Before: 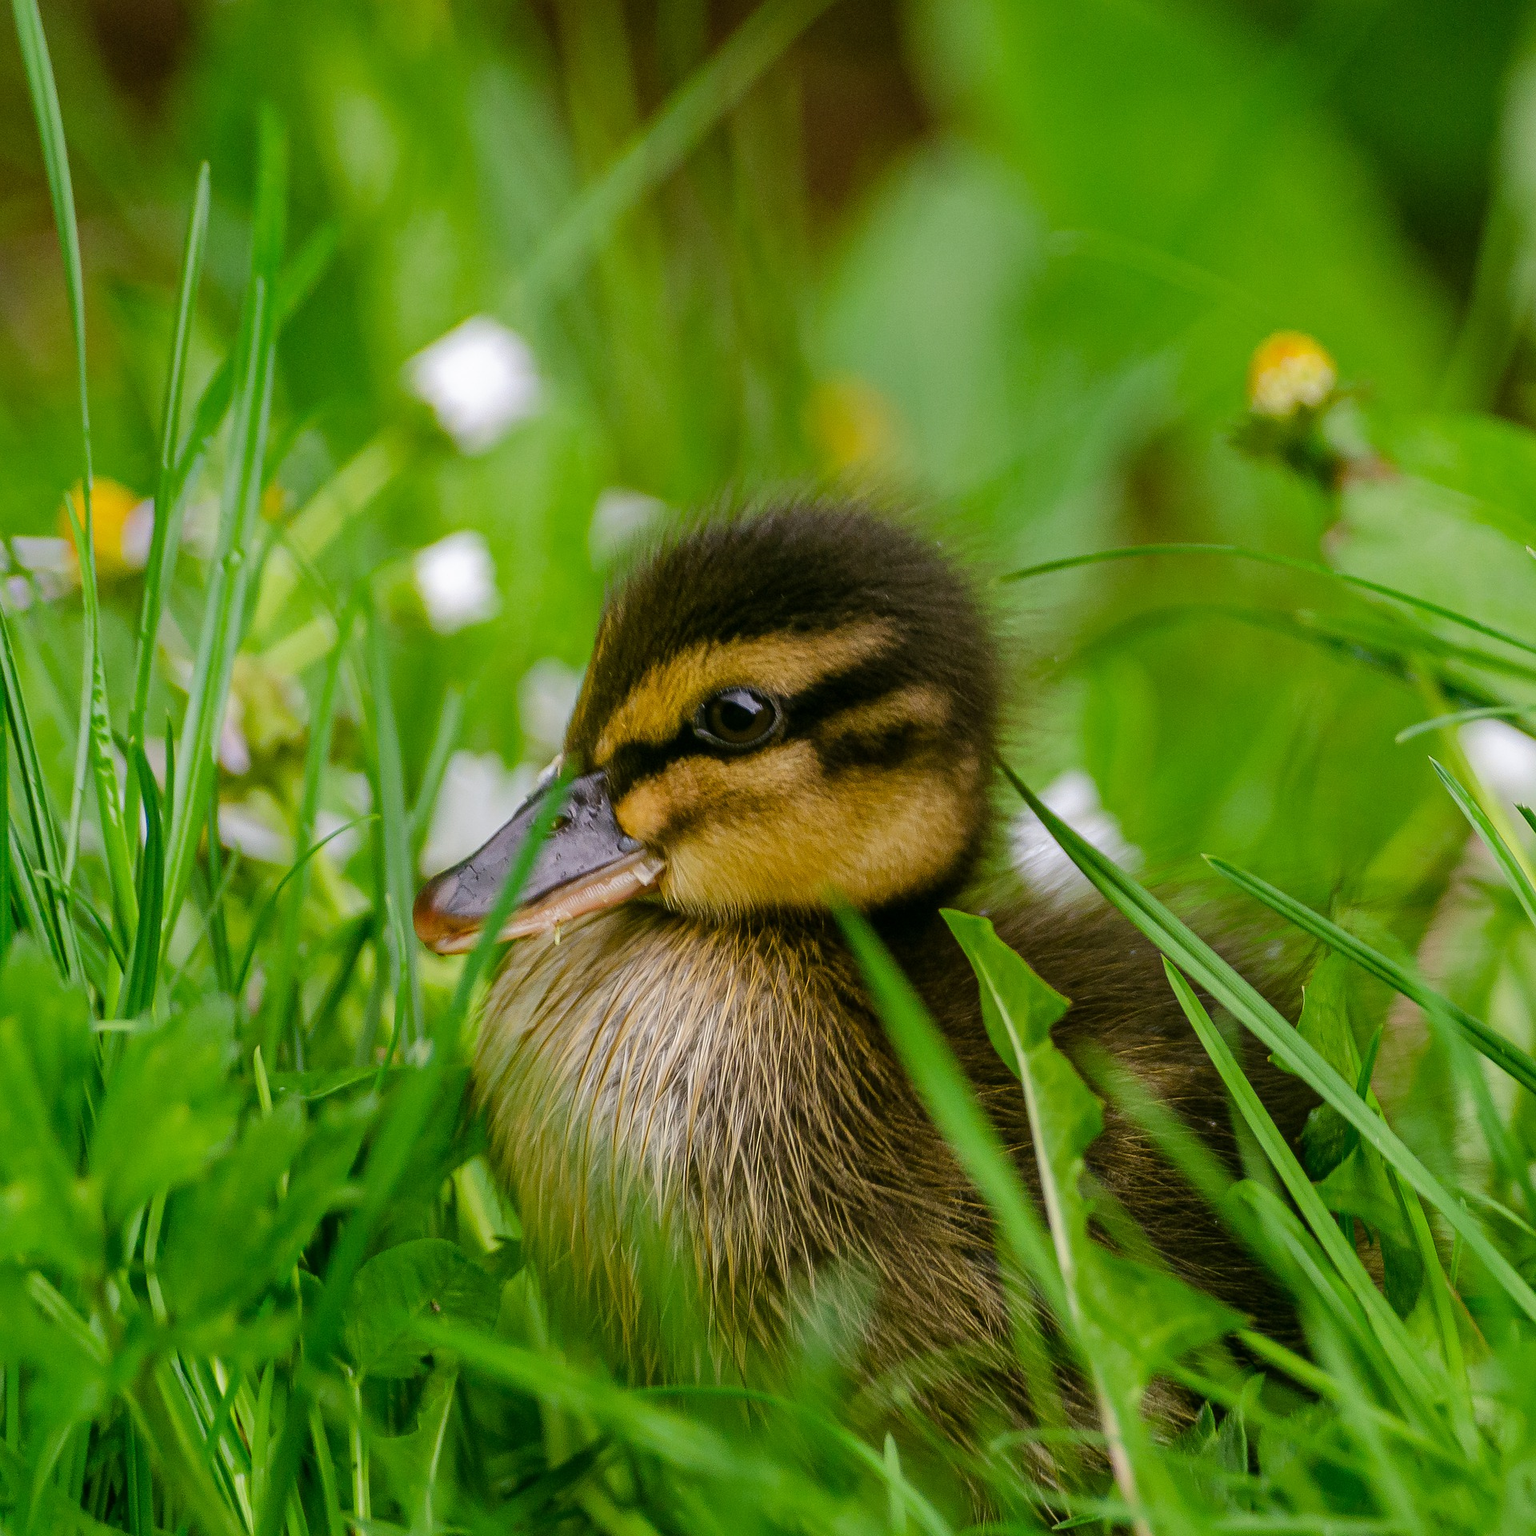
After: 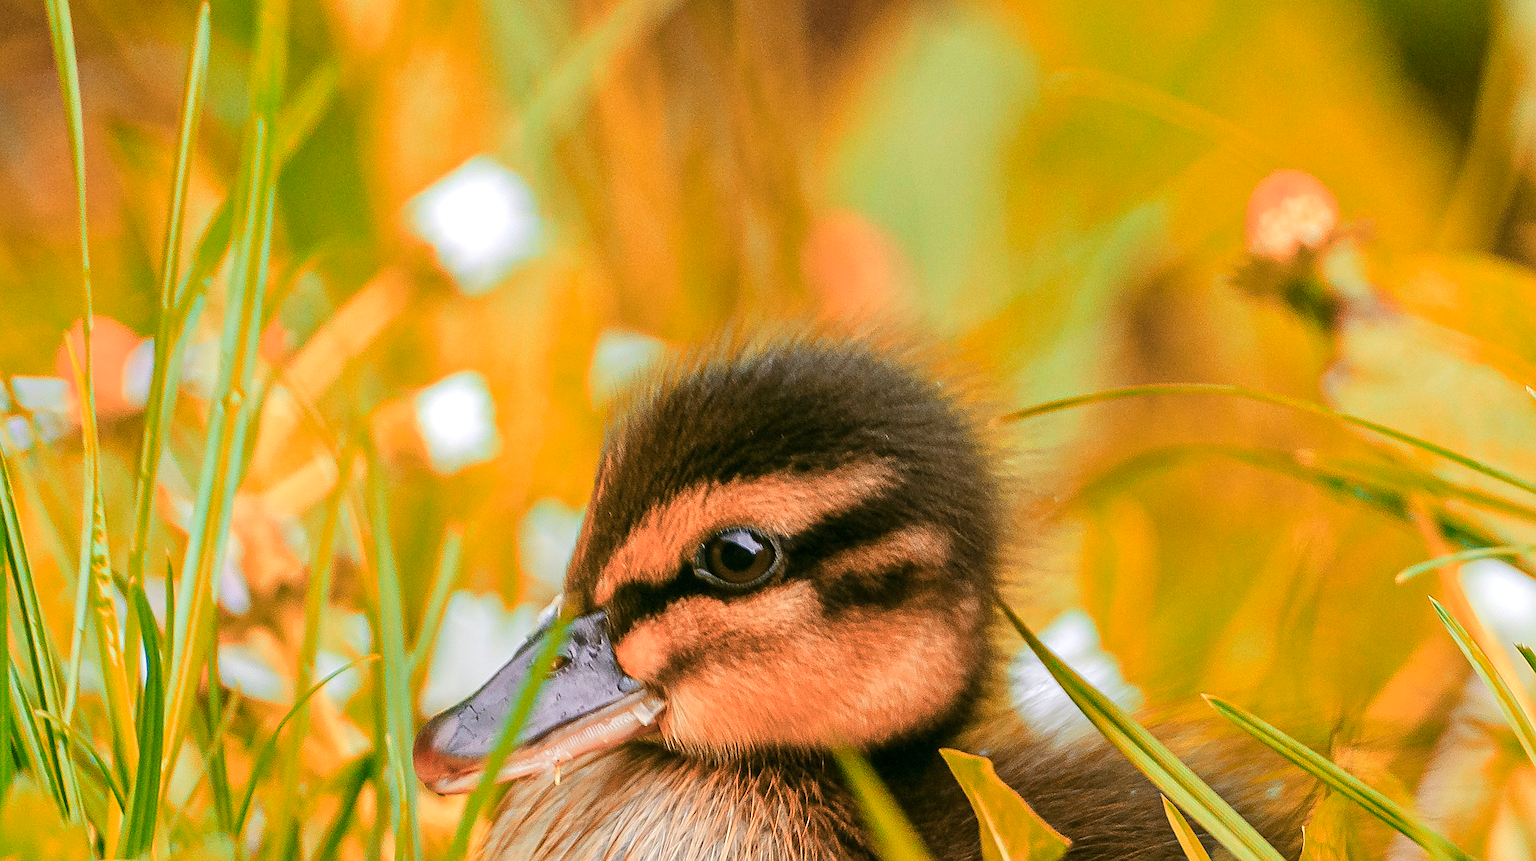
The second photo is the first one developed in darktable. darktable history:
crop and rotate: top 10.422%, bottom 33.462%
sharpen: radius 1.568, amount 0.366, threshold 1.36
tone equalizer: -8 EV 0.991 EV, -7 EV 0.983 EV, -6 EV 1.03 EV, -5 EV 0.991 EV, -4 EV 1.01 EV, -3 EV 0.724 EV, -2 EV 0.497 EV, -1 EV 0.231 EV, edges refinement/feathering 500, mask exposure compensation -1.57 EV, preserve details guided filter
color zones: curves: ch2 [(0, 0.5) (0.084, 0.497) (0.323, 0.335) (0.4, 0.497) (1, 0.5)]
